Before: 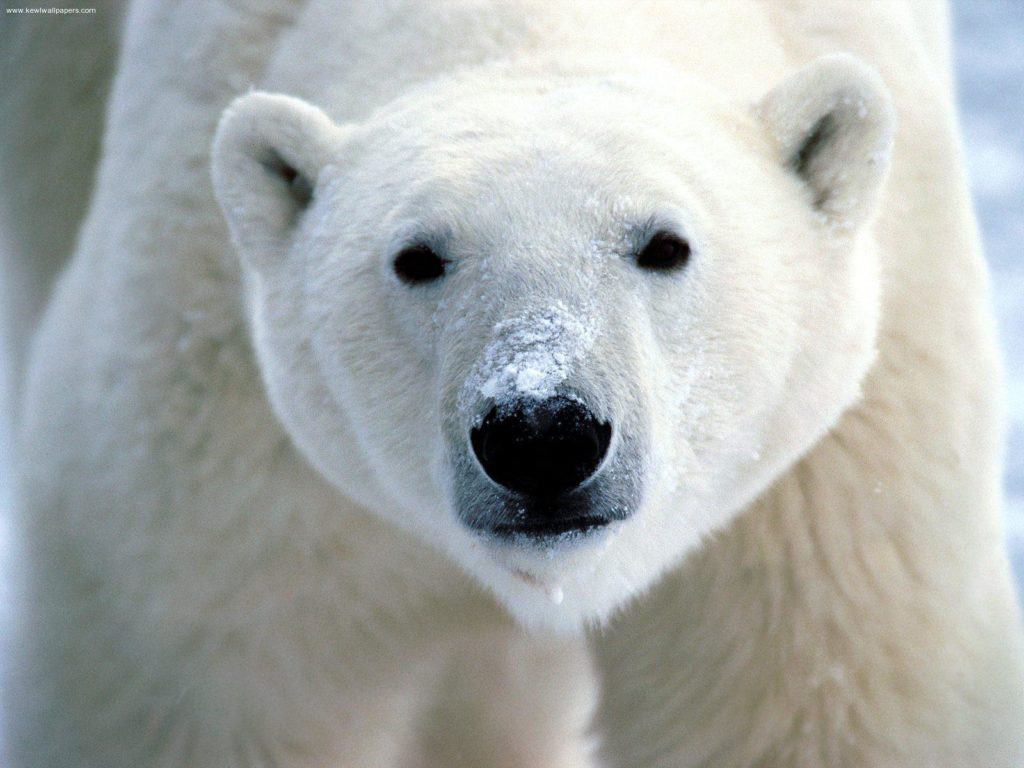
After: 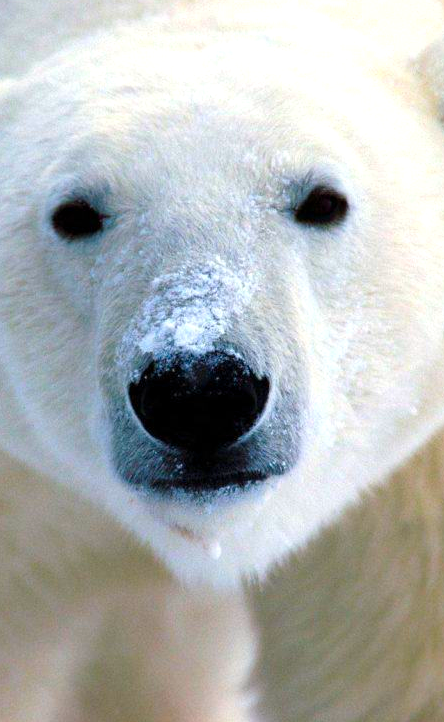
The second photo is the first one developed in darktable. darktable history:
color balance rgb: highlights gain › chroma 0.239%, highlights gain › hue 332.3°, perceptual saturation grading › global saturation 29.383%, global vibrance 32.664%
exposure: exposure 0.151 EV, compensate exposure bias true, compensate highlight preservation false
crop: left 33.48%, top 5.938%, right 23.16%
